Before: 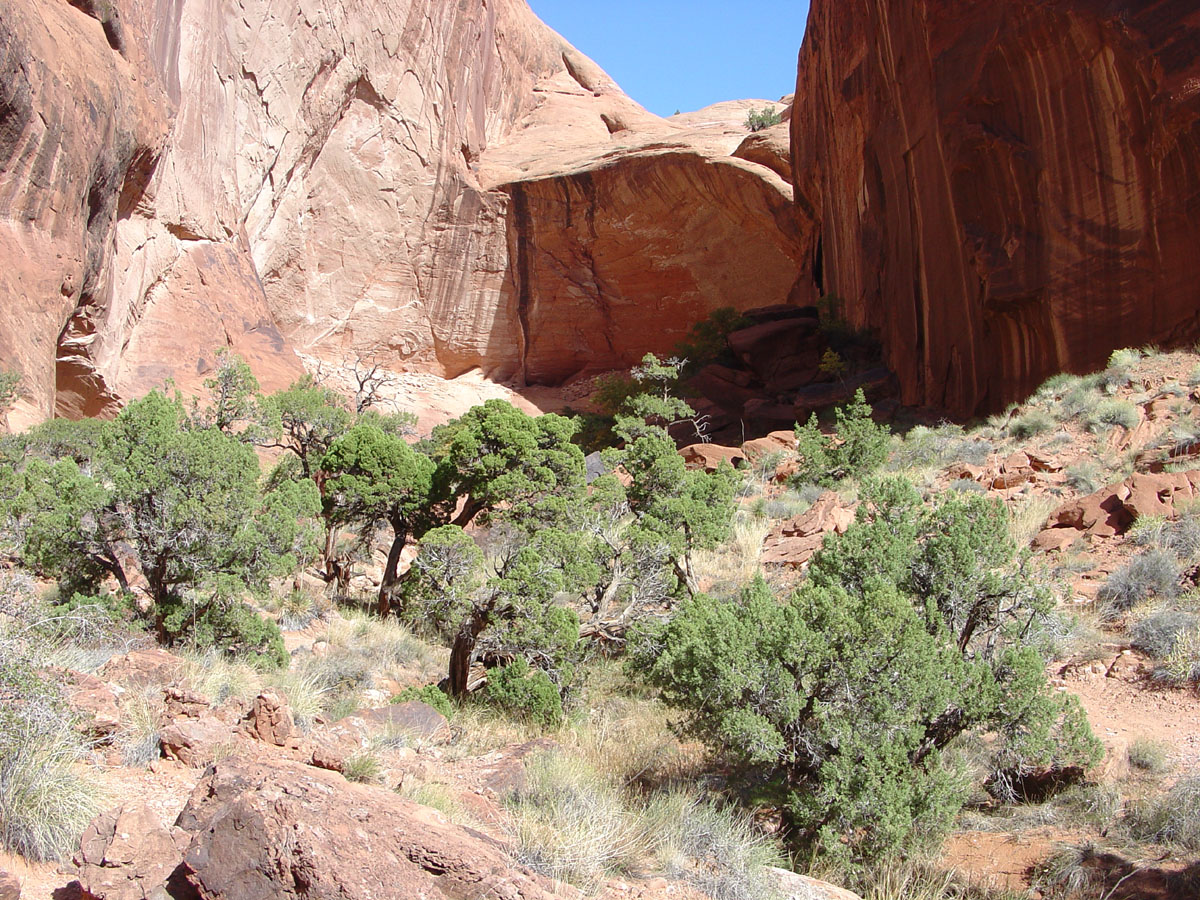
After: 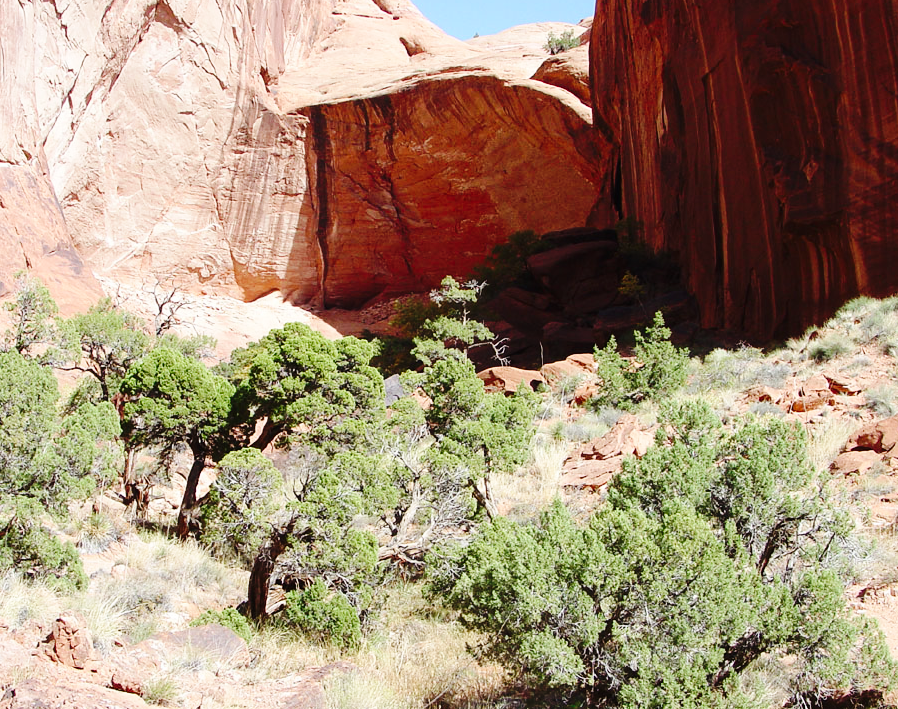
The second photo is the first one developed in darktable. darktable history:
crop: left 16.768%, top 8.653%, right 8.362%, bottom 12.485%
base curve: curves: ch0 [(0, 0) (0.036, 0.025) (0.121, 0.166) (0.206, 0.329) (0.605, 0.79) (1, 1)], preserve colors none
